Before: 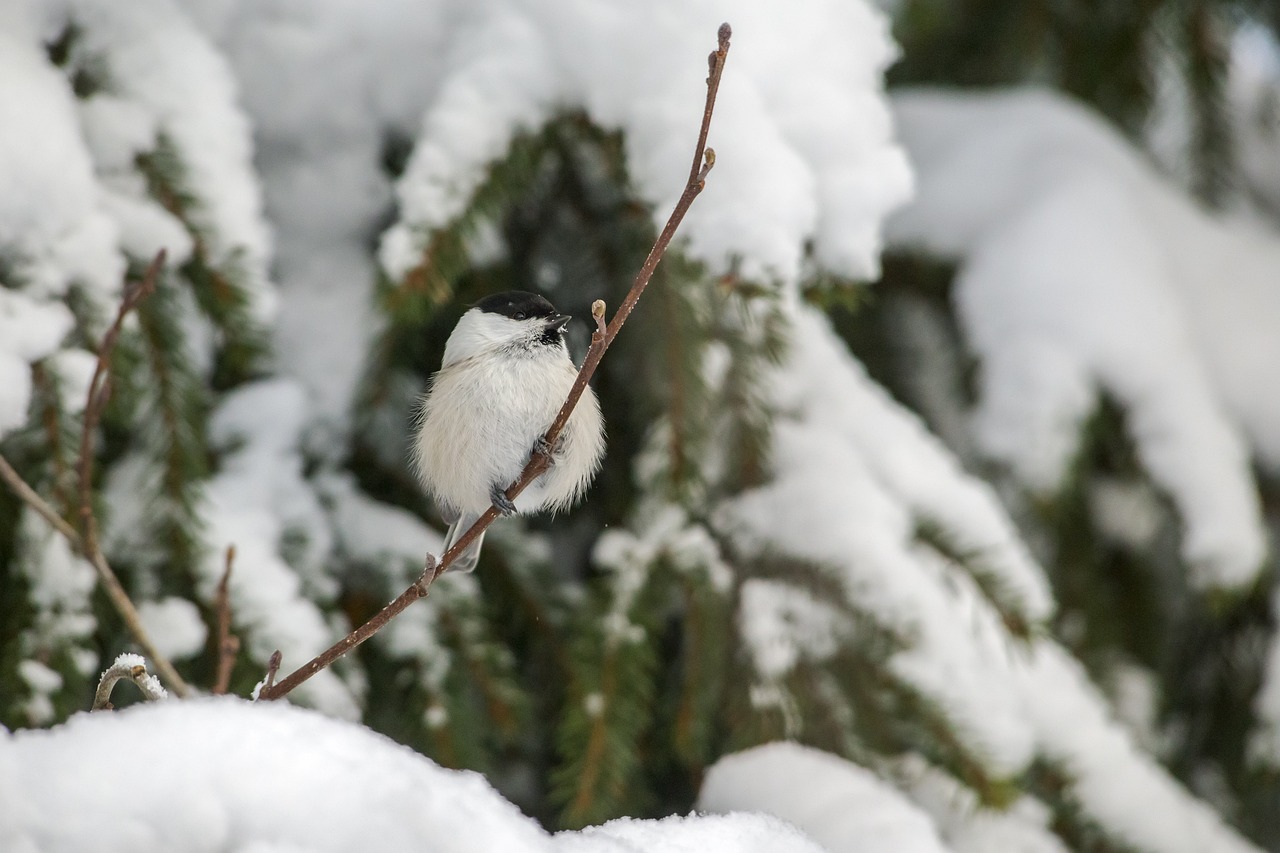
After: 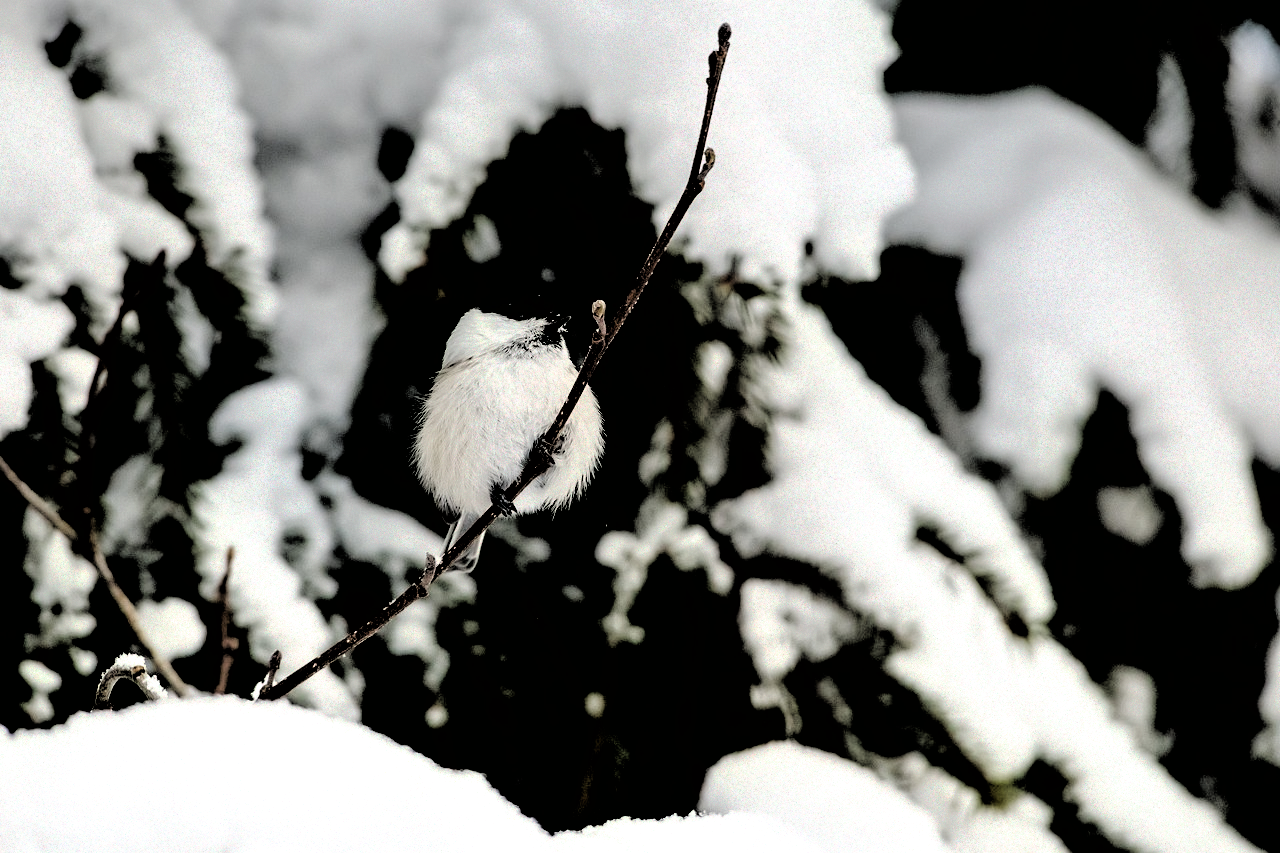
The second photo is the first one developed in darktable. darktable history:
filmic rgb: black relative exposure -1 EV, white relative exposure 2.05 EV, hardness 1.52, contrast 2.25, enable highlight reconstruction true
graduated density: on, module defaults
